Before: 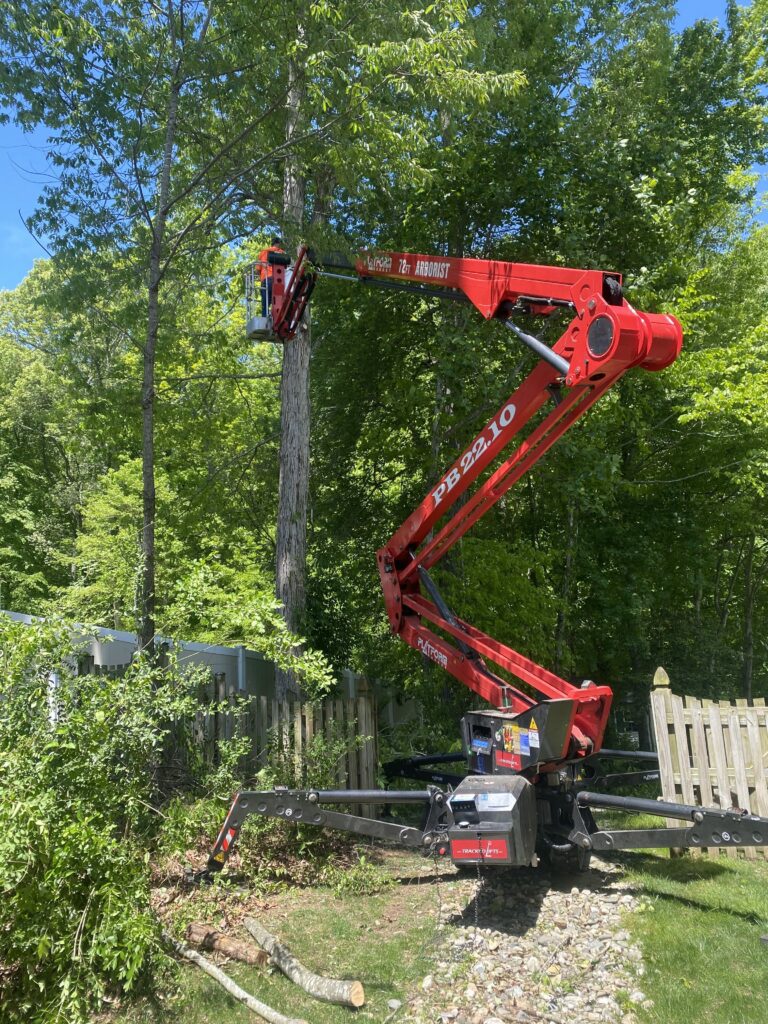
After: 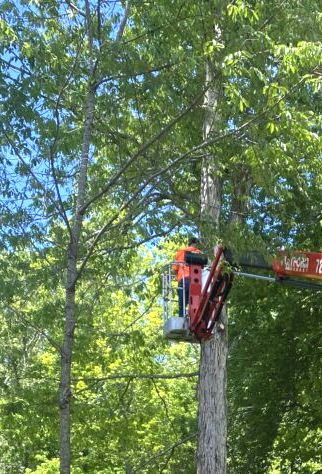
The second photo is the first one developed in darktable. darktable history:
crop and rotate: left 10.817%, top 0.062%, right 47.194%, bottom 53.626%
local contrast: highlights 61%, shadows 106%, detail 107%, midtone range 0.529
exposure: black level correction -0.002, exposure 0.708 EV, compensate exposure bias true, compensate highlight preservation false
